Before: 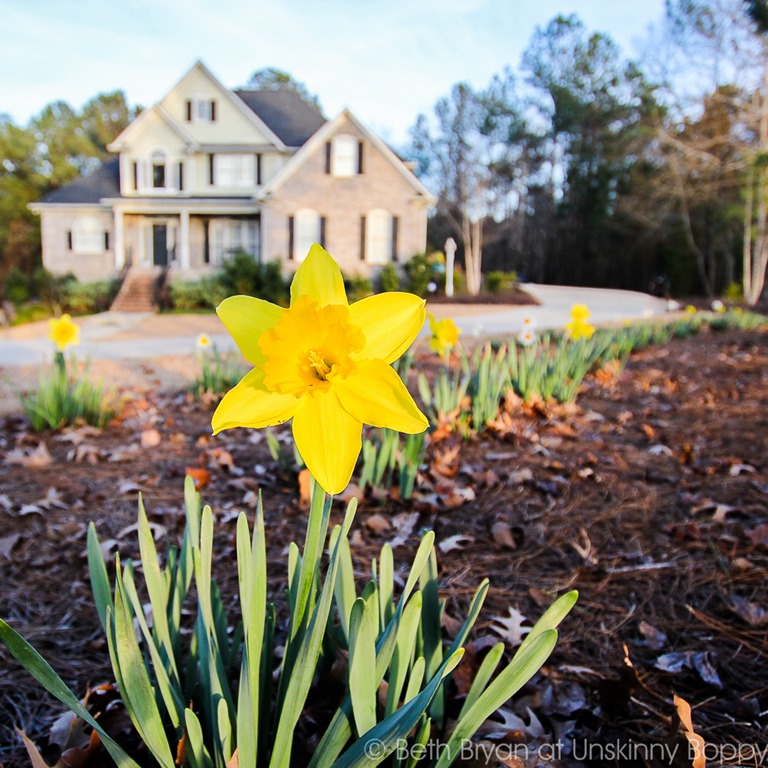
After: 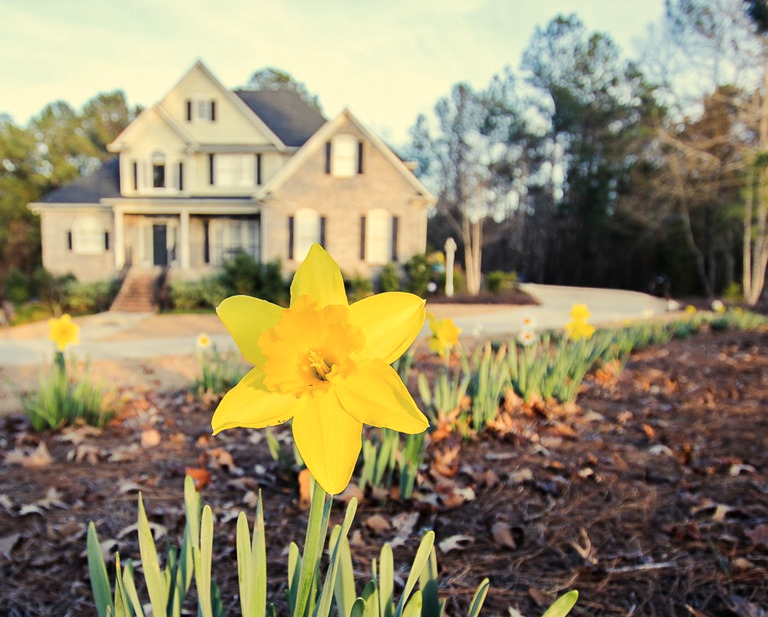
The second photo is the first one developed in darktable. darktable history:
color balance rgb: shadows lift › chroma 2%, shadows lift › hue 263°, highlights gain › chroma 8%, highlights gain › hue 84°, linear chroma grading › global chroma -15%, saturation formula JzAzBz (2021)
crop: bottom 19.644%
